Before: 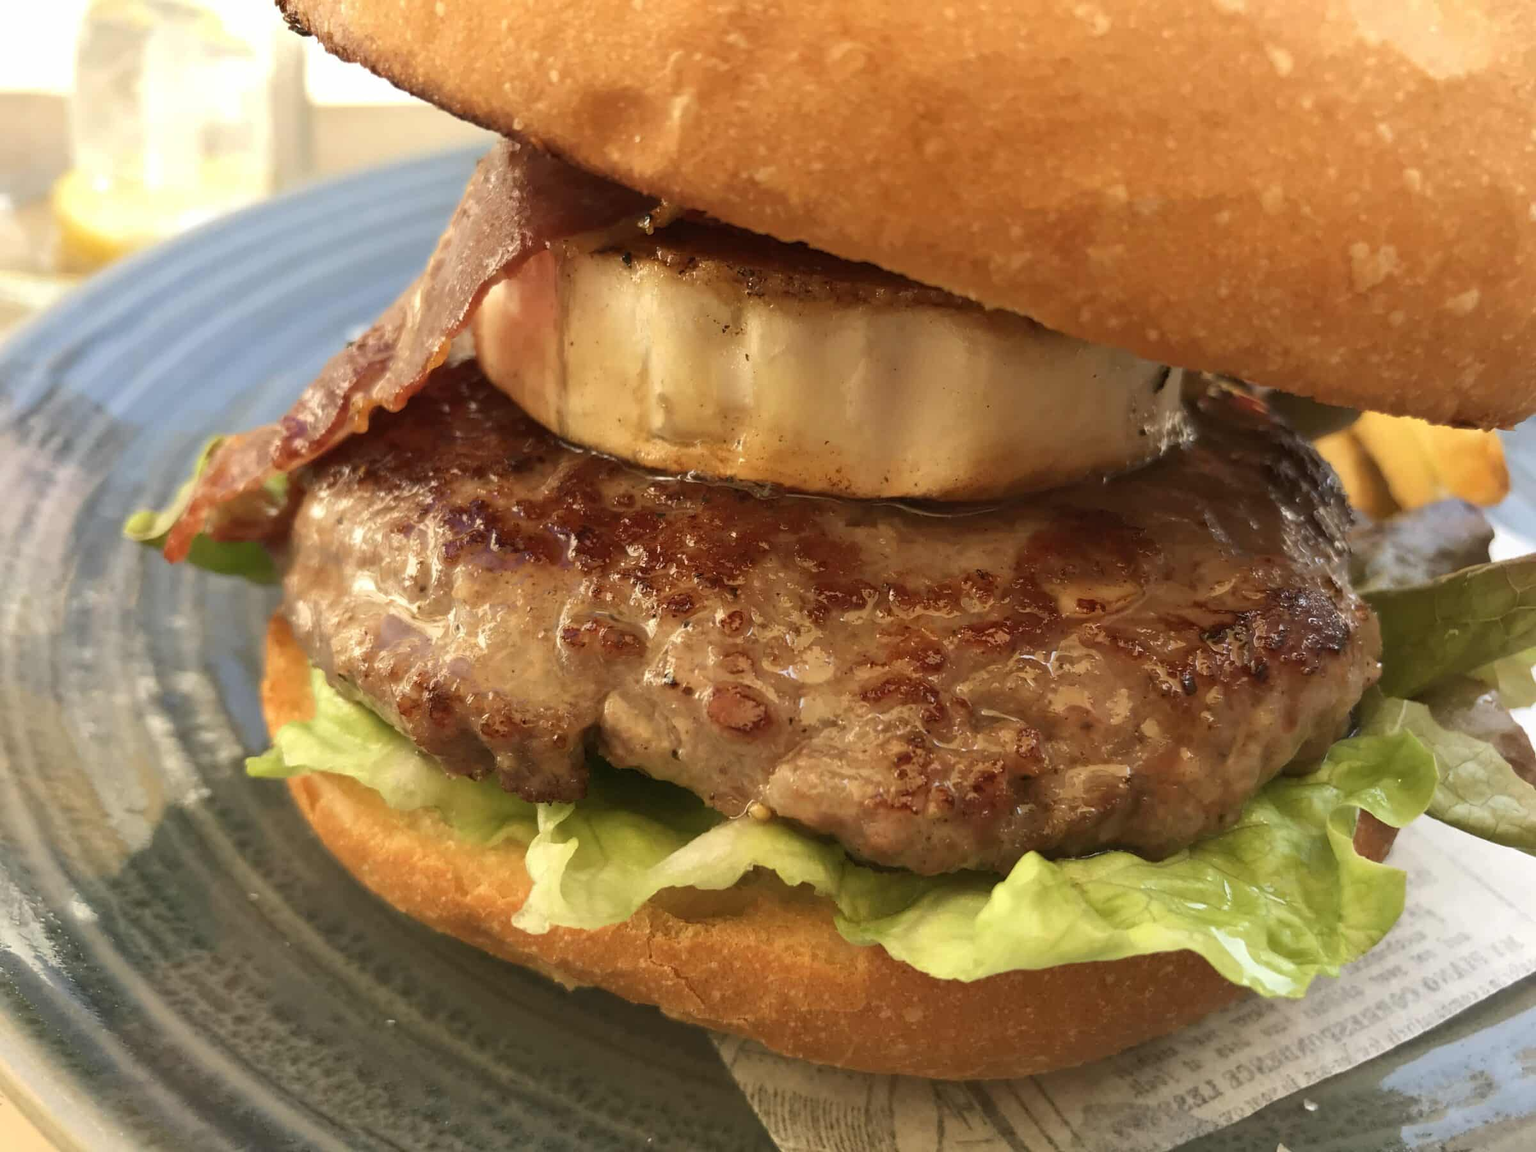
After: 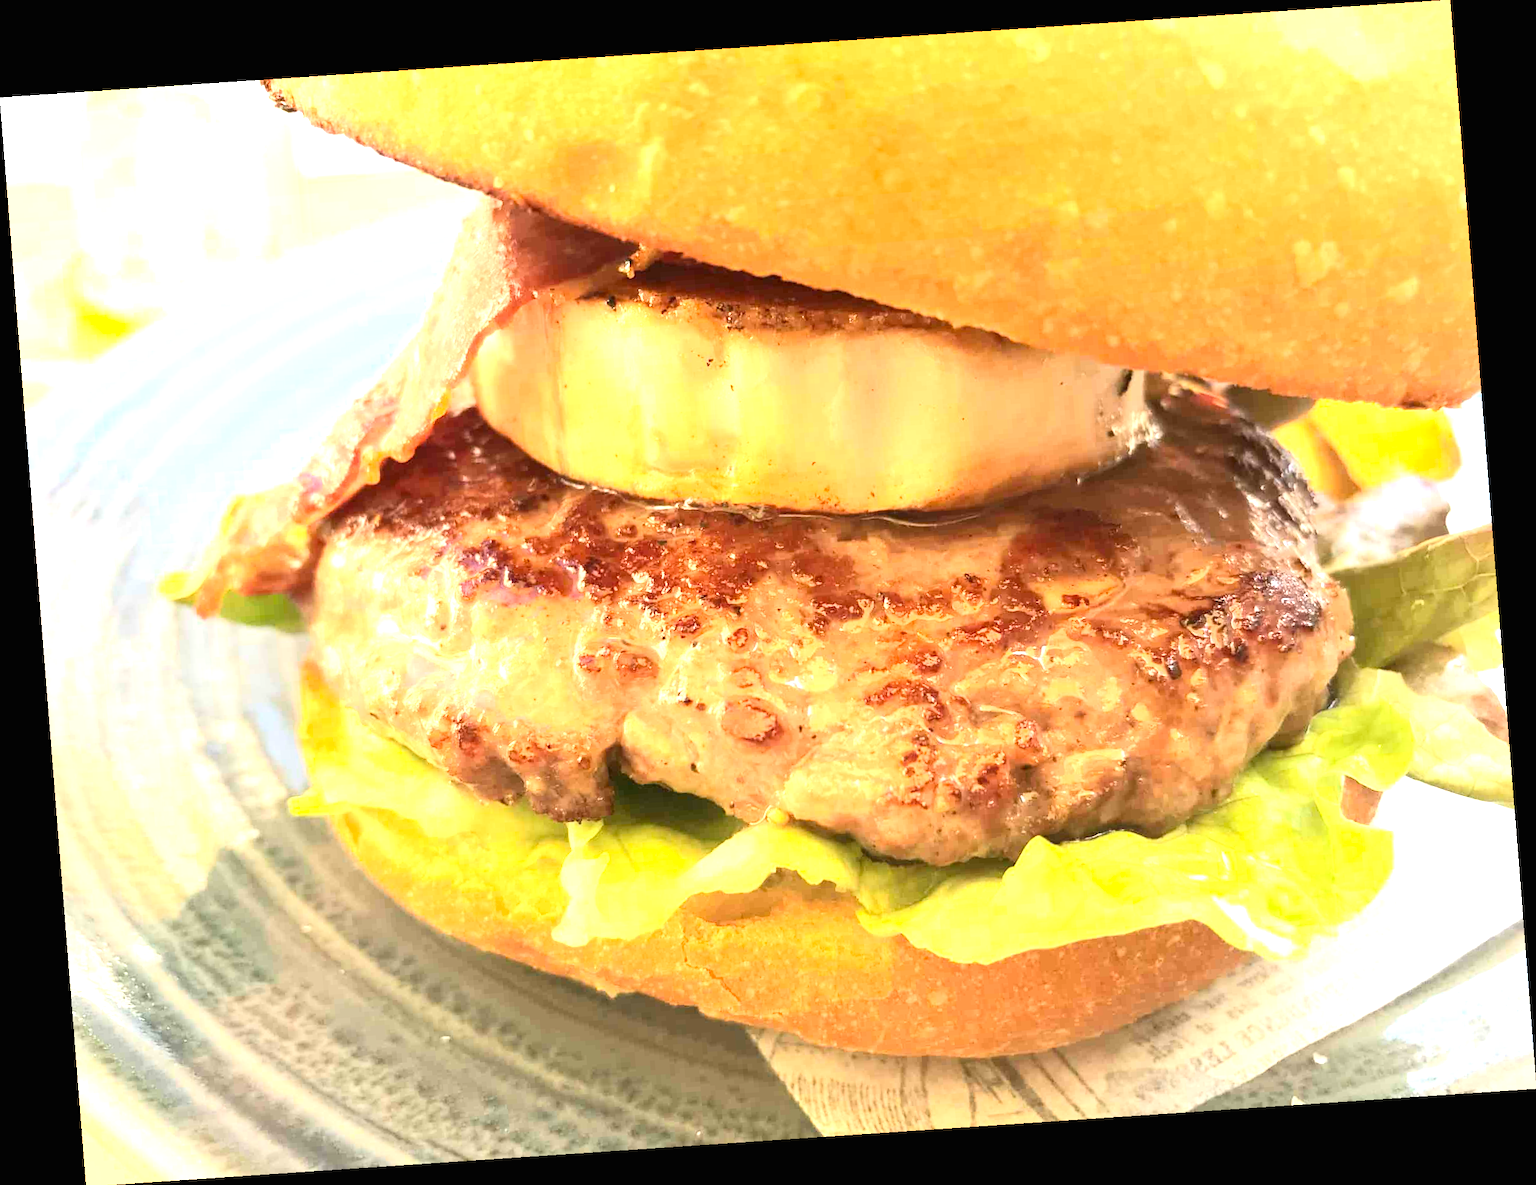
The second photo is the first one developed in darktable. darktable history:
exposure: black level correction 0, exposure 1.9 EV, compensate highlight preservation false
contrast brightness saturation: contrast 0.24, brightness 0.09
rotate and perspective: rotation -4.2°, shear 0.006, automatic cropping off
